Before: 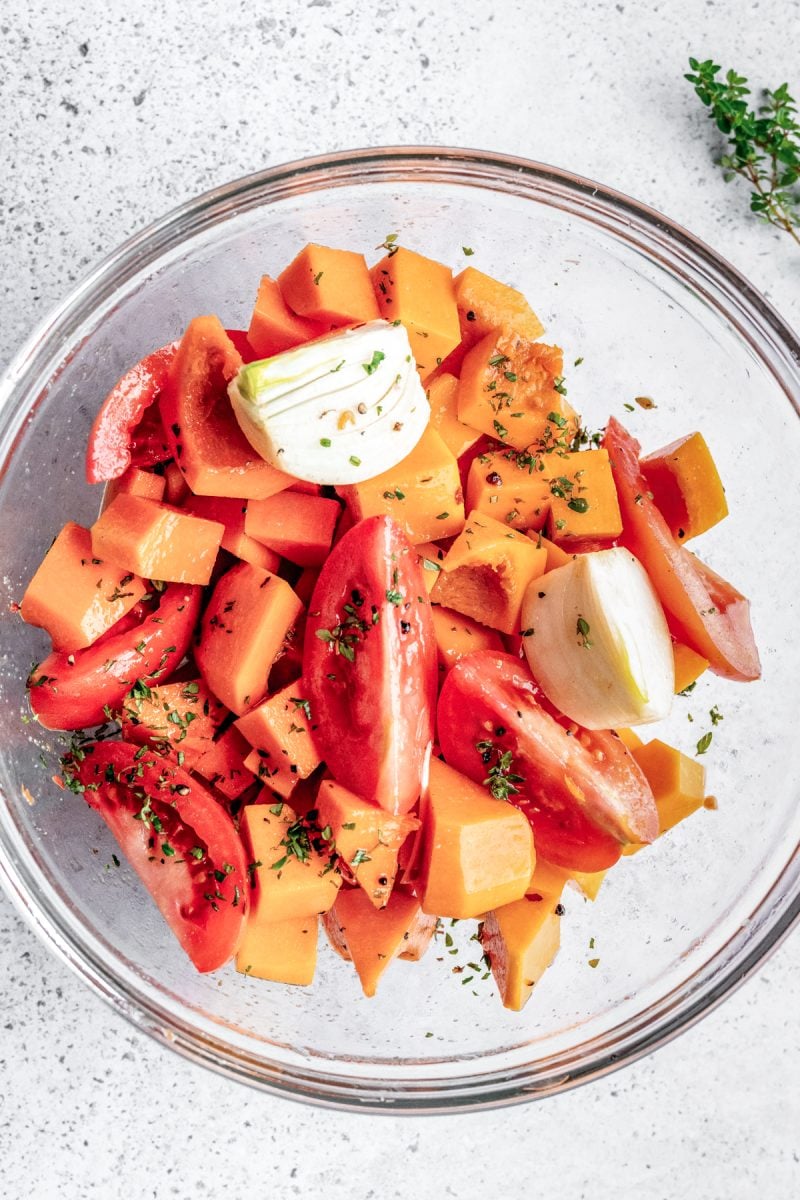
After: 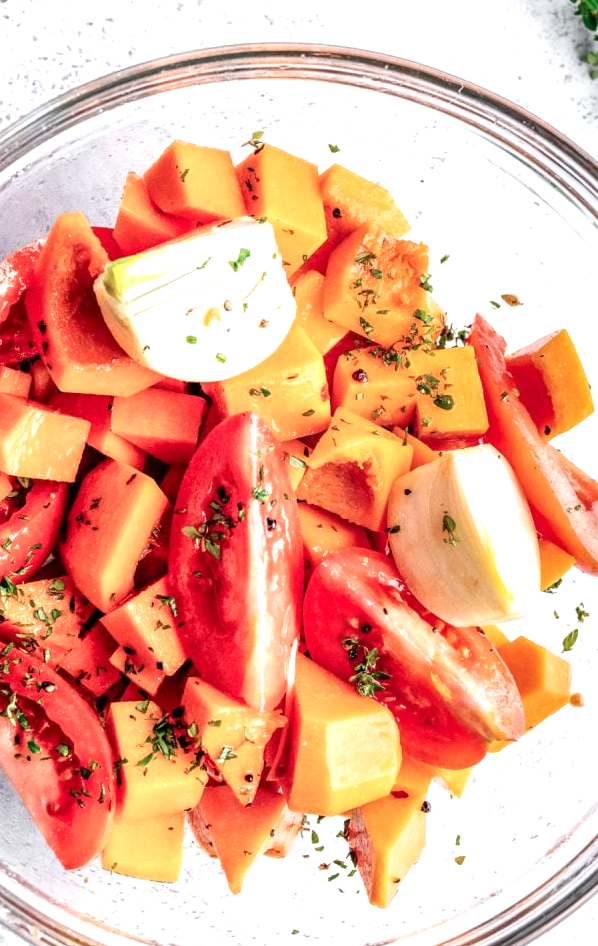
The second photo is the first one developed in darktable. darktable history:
exposure: black level correction 0.001, exposure 0.5 EV, compensate exposure bias true, compensate highlight preservation false
crop: left 16.768%, top 8.653%, right 8.362%, bottom 12.485%
